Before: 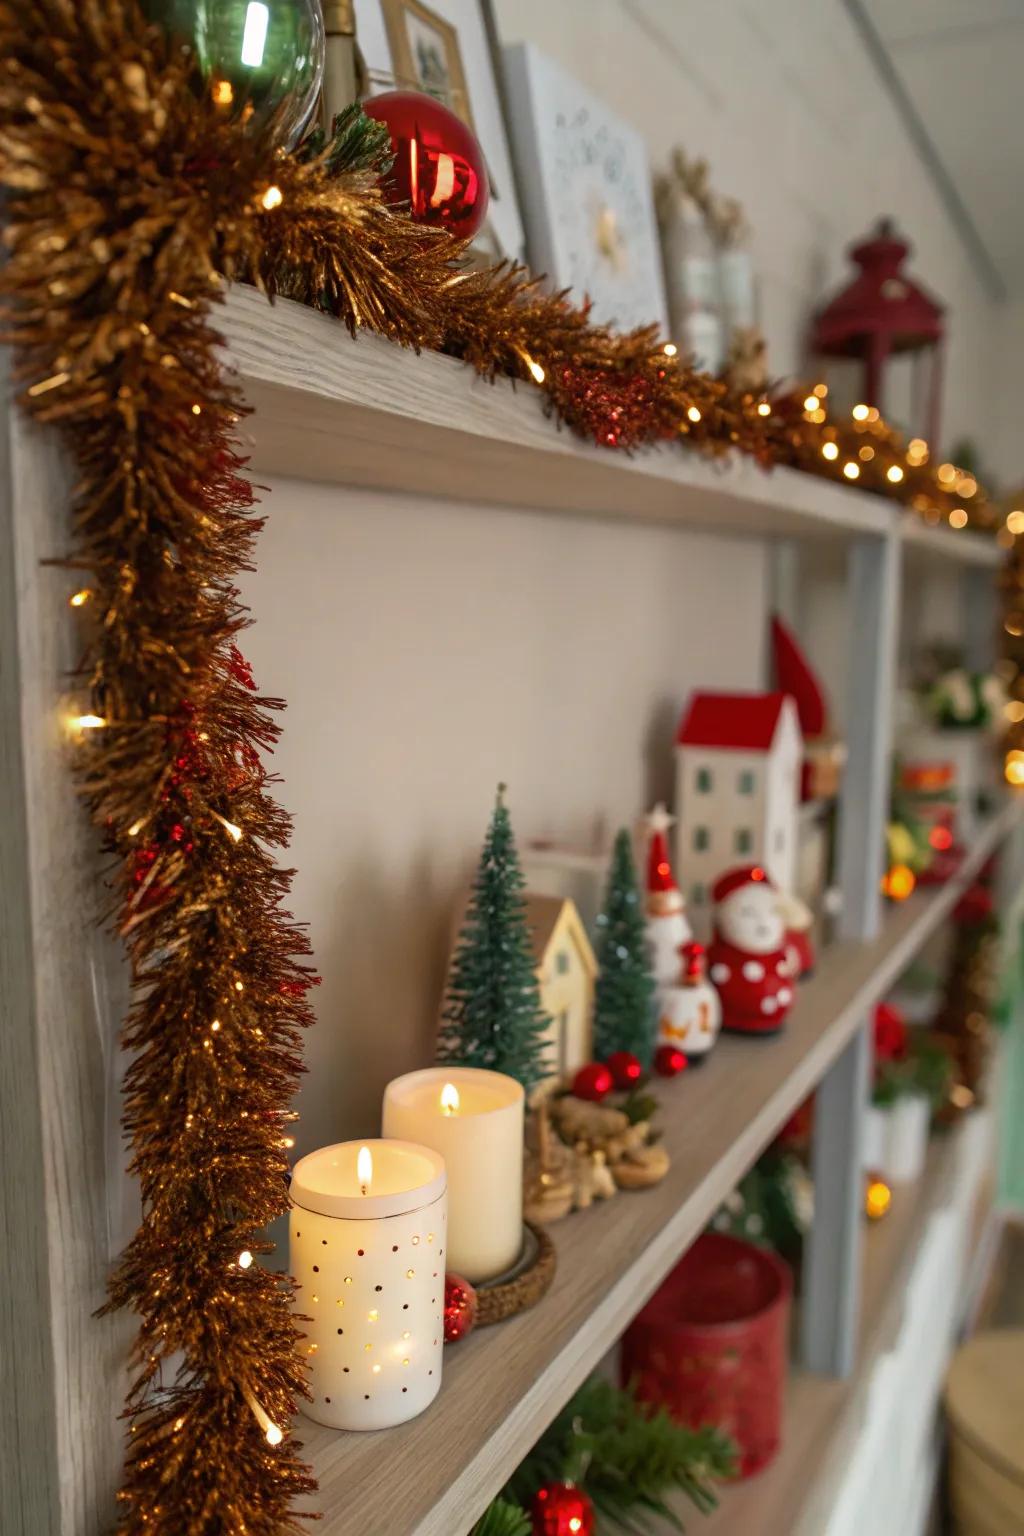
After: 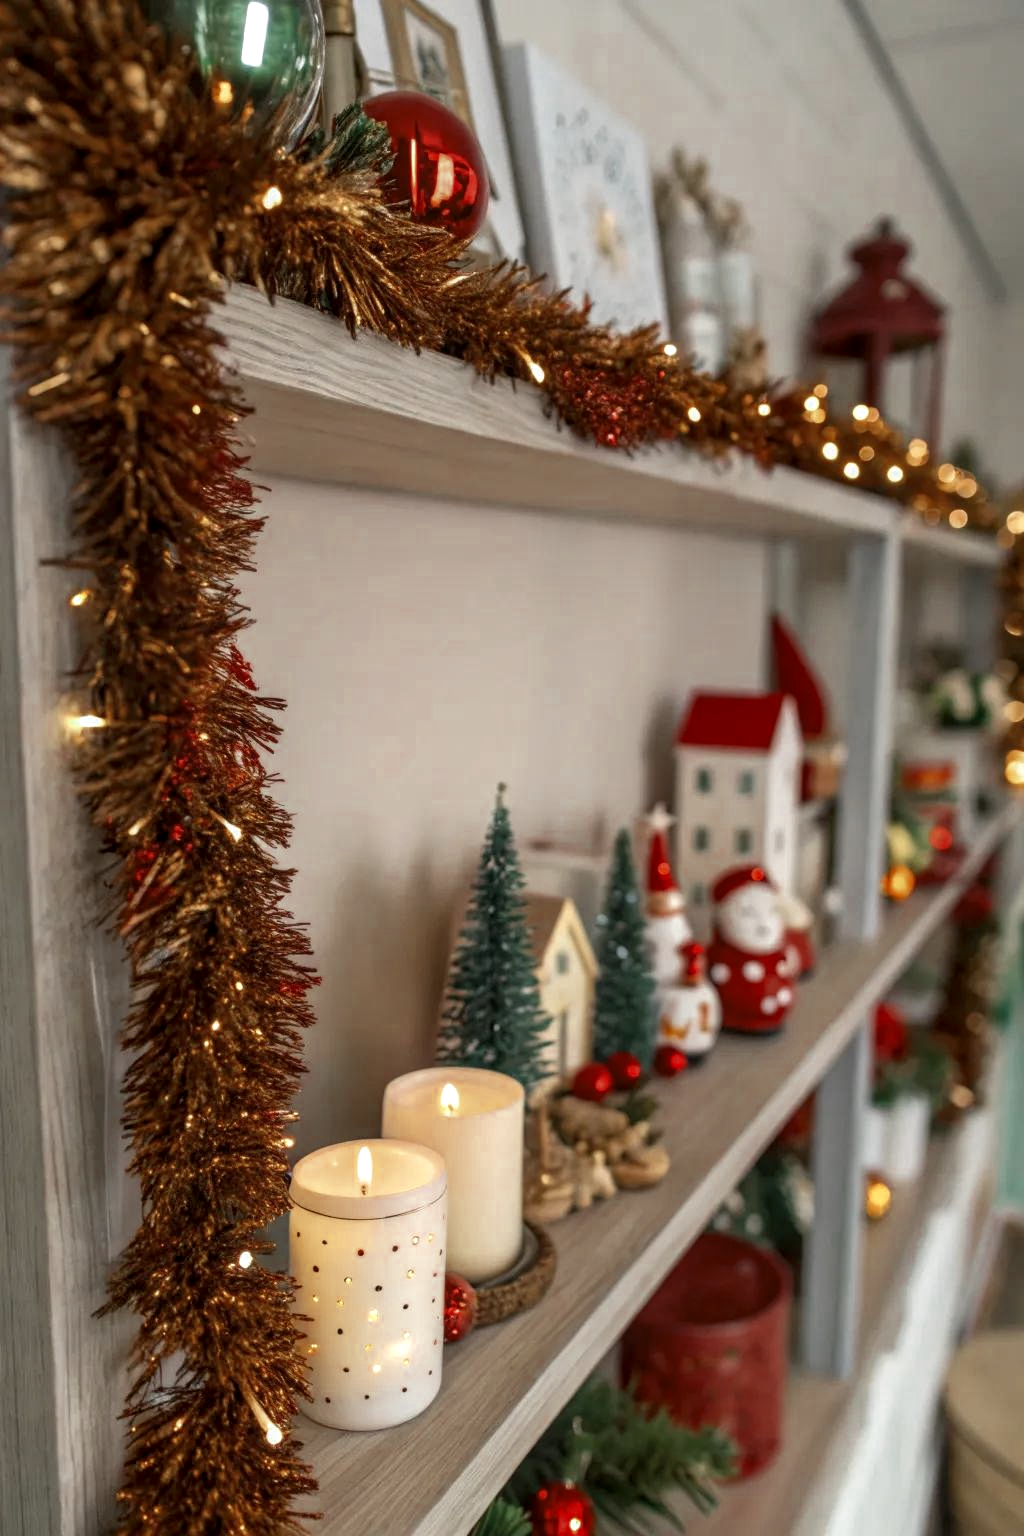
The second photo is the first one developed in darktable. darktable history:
exposure: black level correction 0, exposure 0.199 EV, compensate highlight preservation false
local contrast: on, module defaults
color zones: curves: ch0 [(0, 0.5) (0.125, 0.4) (0.25, 0.5) (0.375, 0.4) (0.5, 0.4) (0.625, 0.35) (0.75, 0.35) (0.875, 0.5)]; ch1 [(0, 0.35) (0.125, 0.45) (0.25, 0.35) (0.375, 0.35) (0.5, 0.35) (0.625, 0.35) (0.75, 0.45) (0.875, 0.35)]; ch2 [(0, 0.6) (0.125, 0.5) (0.25, 0.5) (0.375, 0.6) (0.5, 0.6) (0.625, 0.5) (0.75, 0.5) (0.875, 0.5)]
